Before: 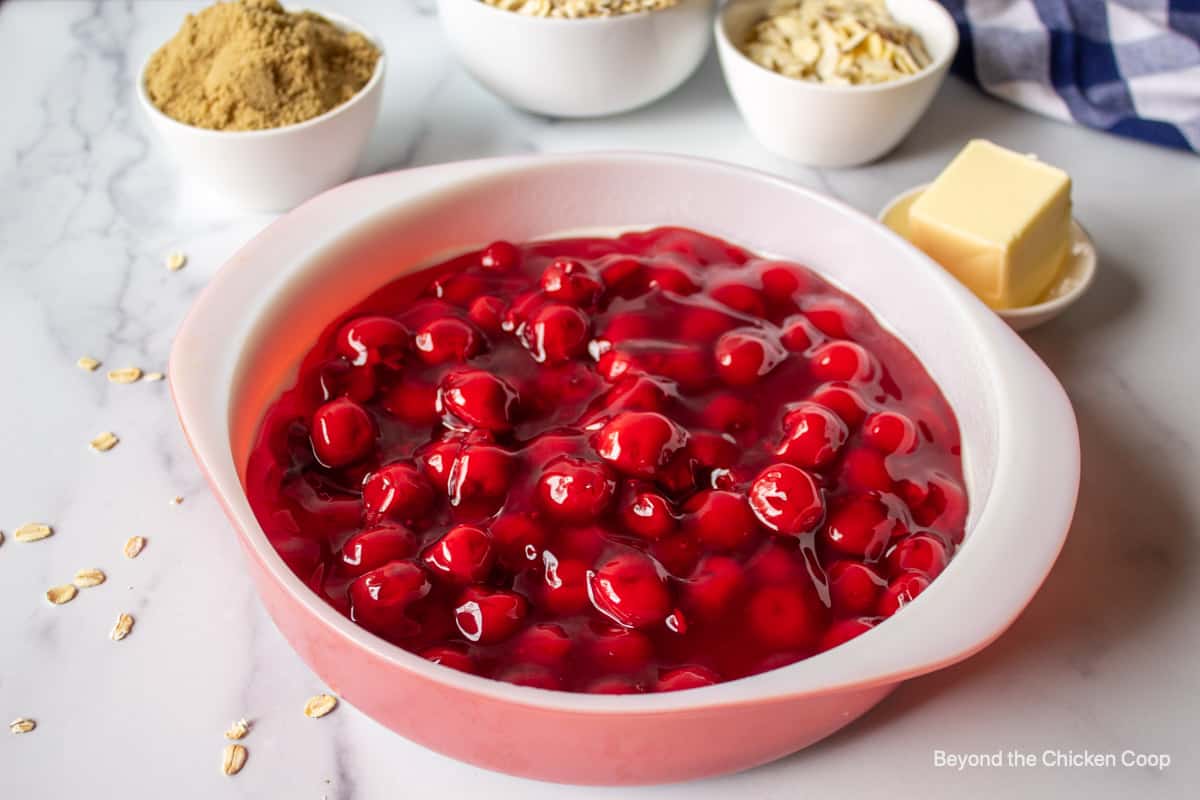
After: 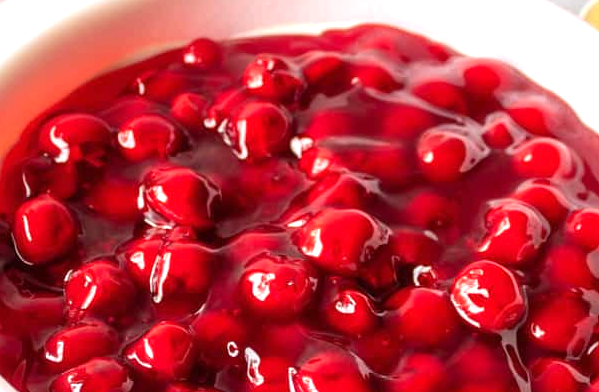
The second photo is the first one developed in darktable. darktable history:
crop: left 24.915%, top 25.395%, right 25.167%, bottom 25.481%
exposure: exposure 0.609 EV, compensate exposure bias true, compensate highlight preservation false
